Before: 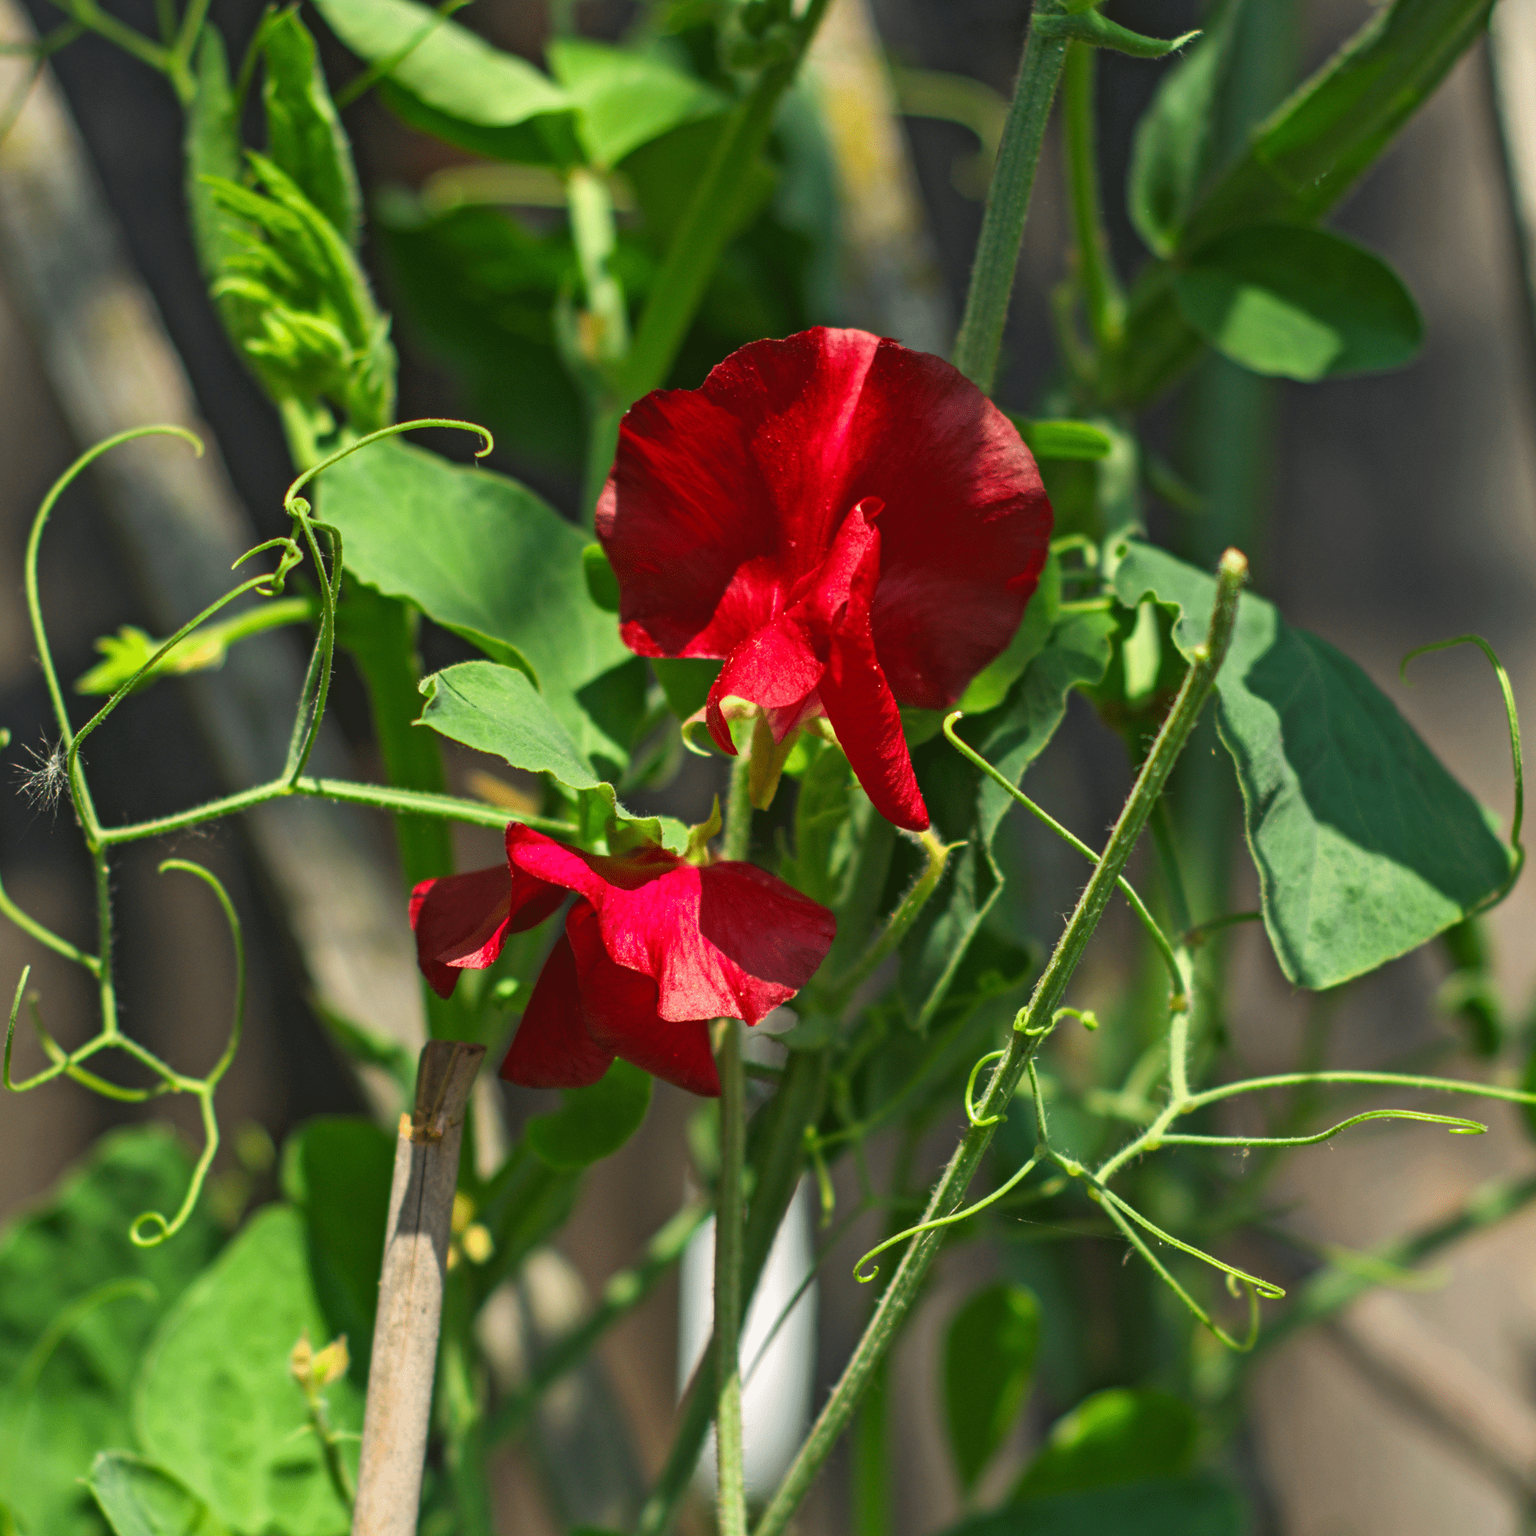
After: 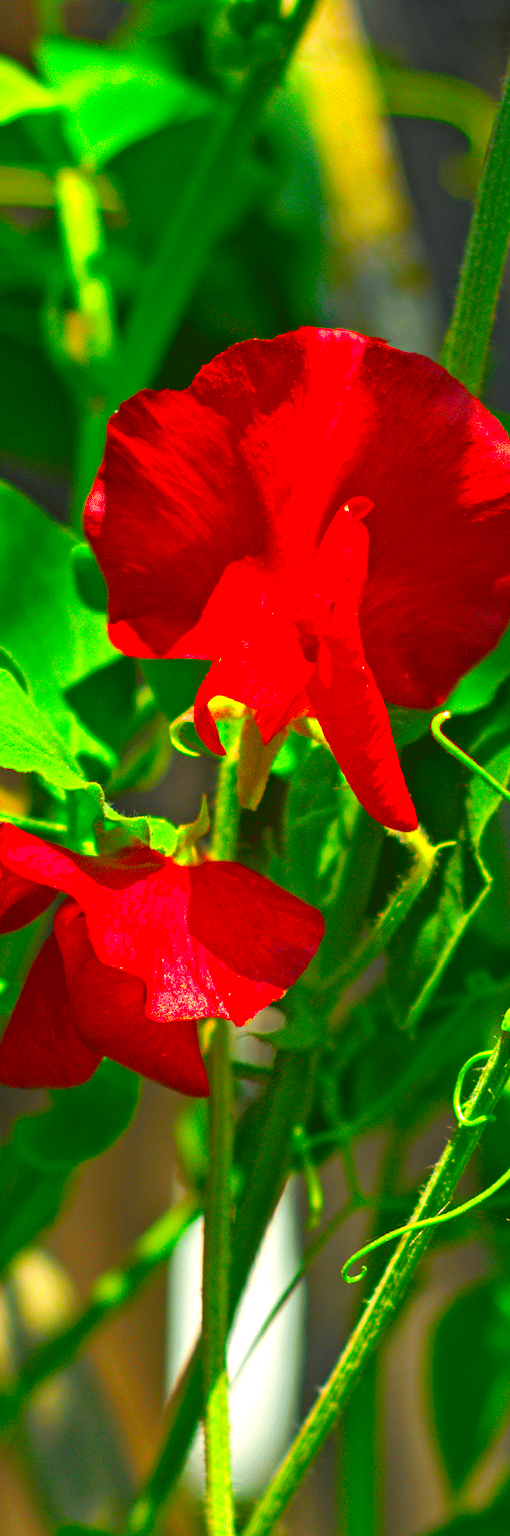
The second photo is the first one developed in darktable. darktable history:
crop: left 33.36%, right 33.36%
contrast brightness saturation: brightness -0.02, saturation 0.35
exposure: black level correction 0, exposure 0.6 EV, compensate highlight preservation false
color contrast: green-magenta contrast 1.55, blue-yellow contrast 1.83
